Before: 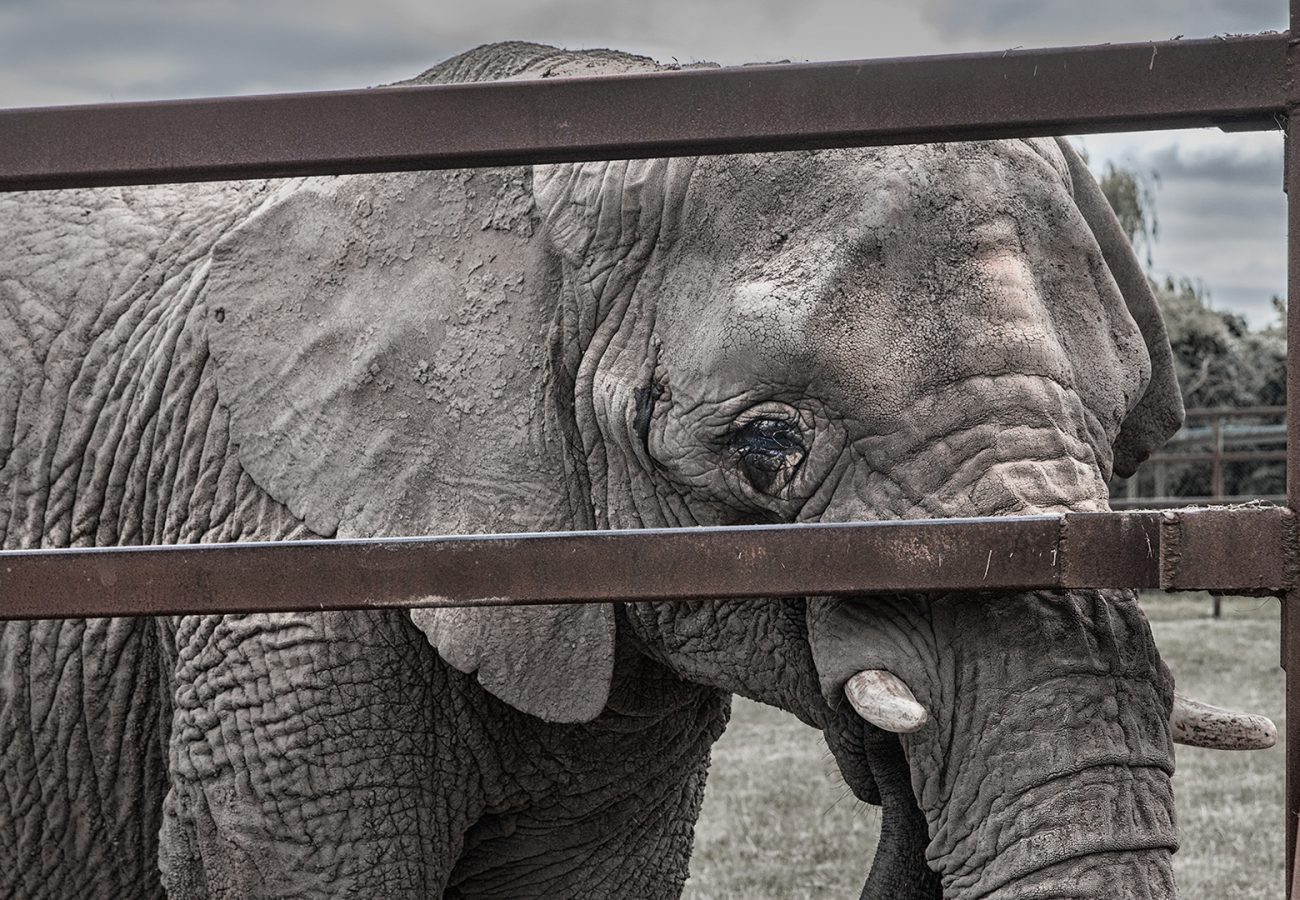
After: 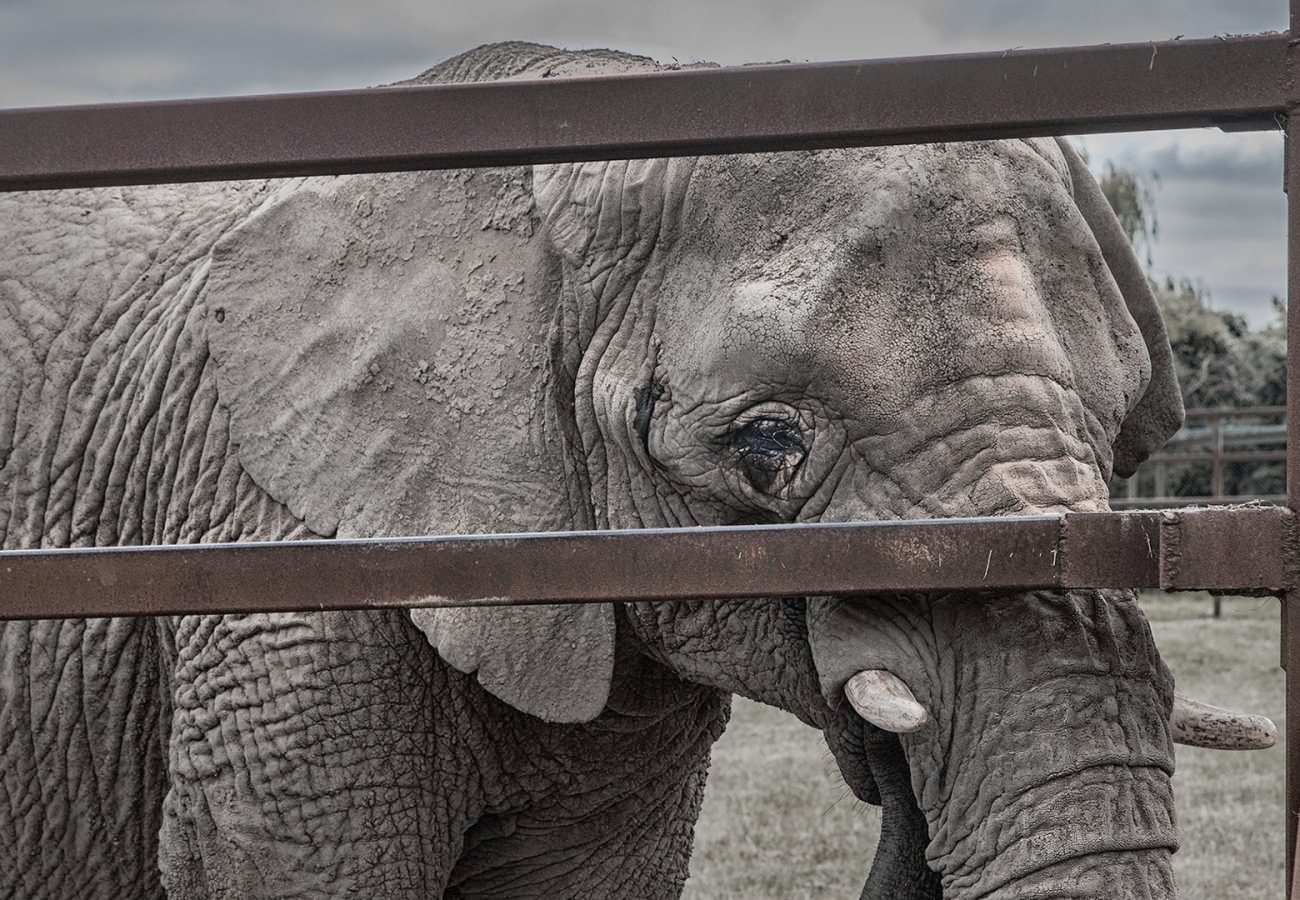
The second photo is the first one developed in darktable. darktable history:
shadows and highlights: shadows 39.4, highlights -59.98
